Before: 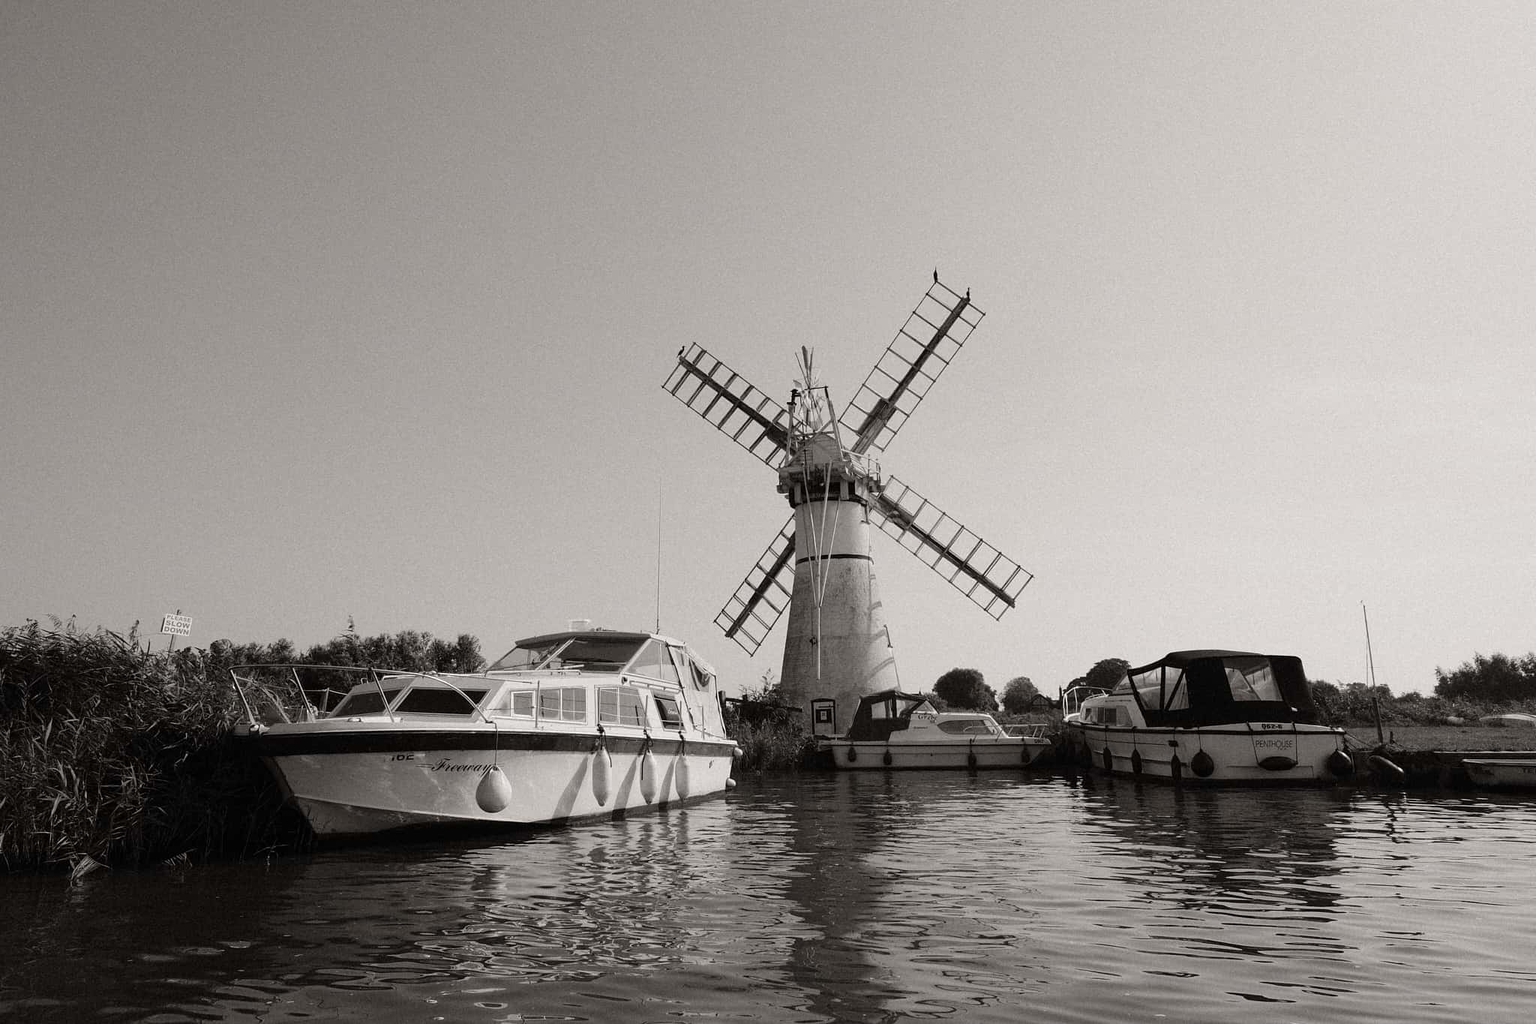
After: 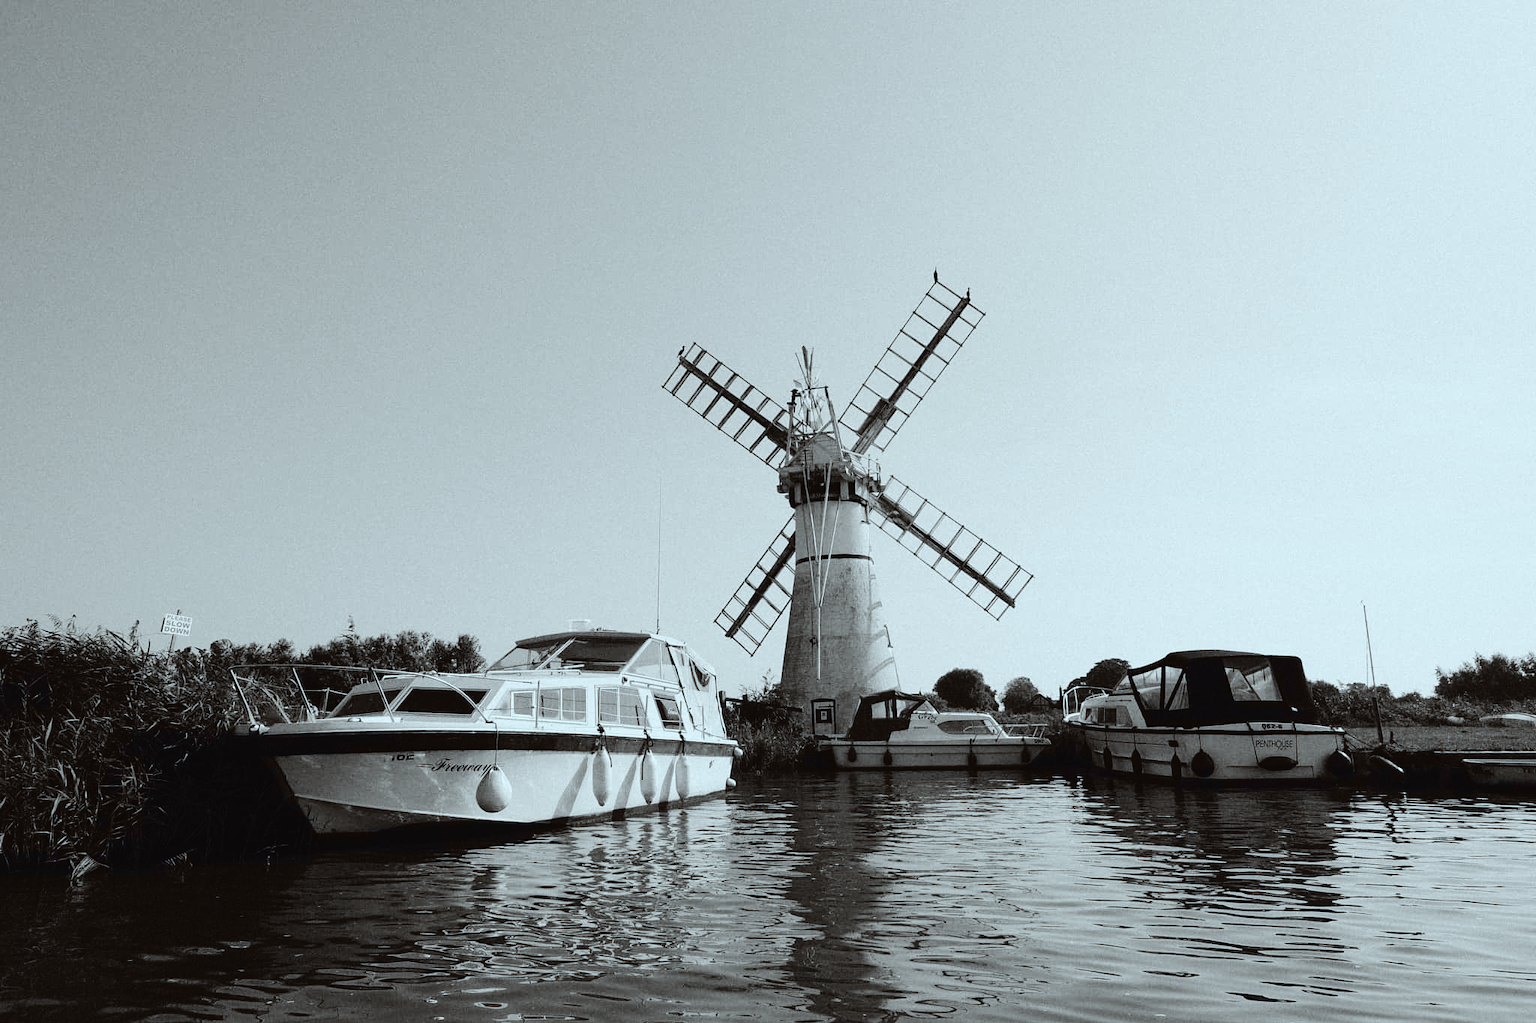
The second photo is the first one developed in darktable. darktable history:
color correction: highlights a* -10.15, highlights b* -10.08
tone curve: curves: ch0 [(0, 0.023) (0.087, 0.065) (0.184, 0.168) (0.45, 0.54) (0.57, 0.683) (0.722, 0.825) (0.877, 0.948) (1, 1)]; ch1 [(0, 0) (0.388, 0.369) (0.45, 0.43) (0.505, 0.509) (0.534, 0.528) (0.657, 0.655) (1, 1)]; ch2 [(0, 0) (0.314, 0.223) (0.427, 0.405) (0.5, 0.5) (0.55, 0.566) (0.625, 0.657) (1, 1)], color space Lab, independent channels
exposure: black level correction 0.001, exposure -0.122 EV, compensate highlight preservation false
